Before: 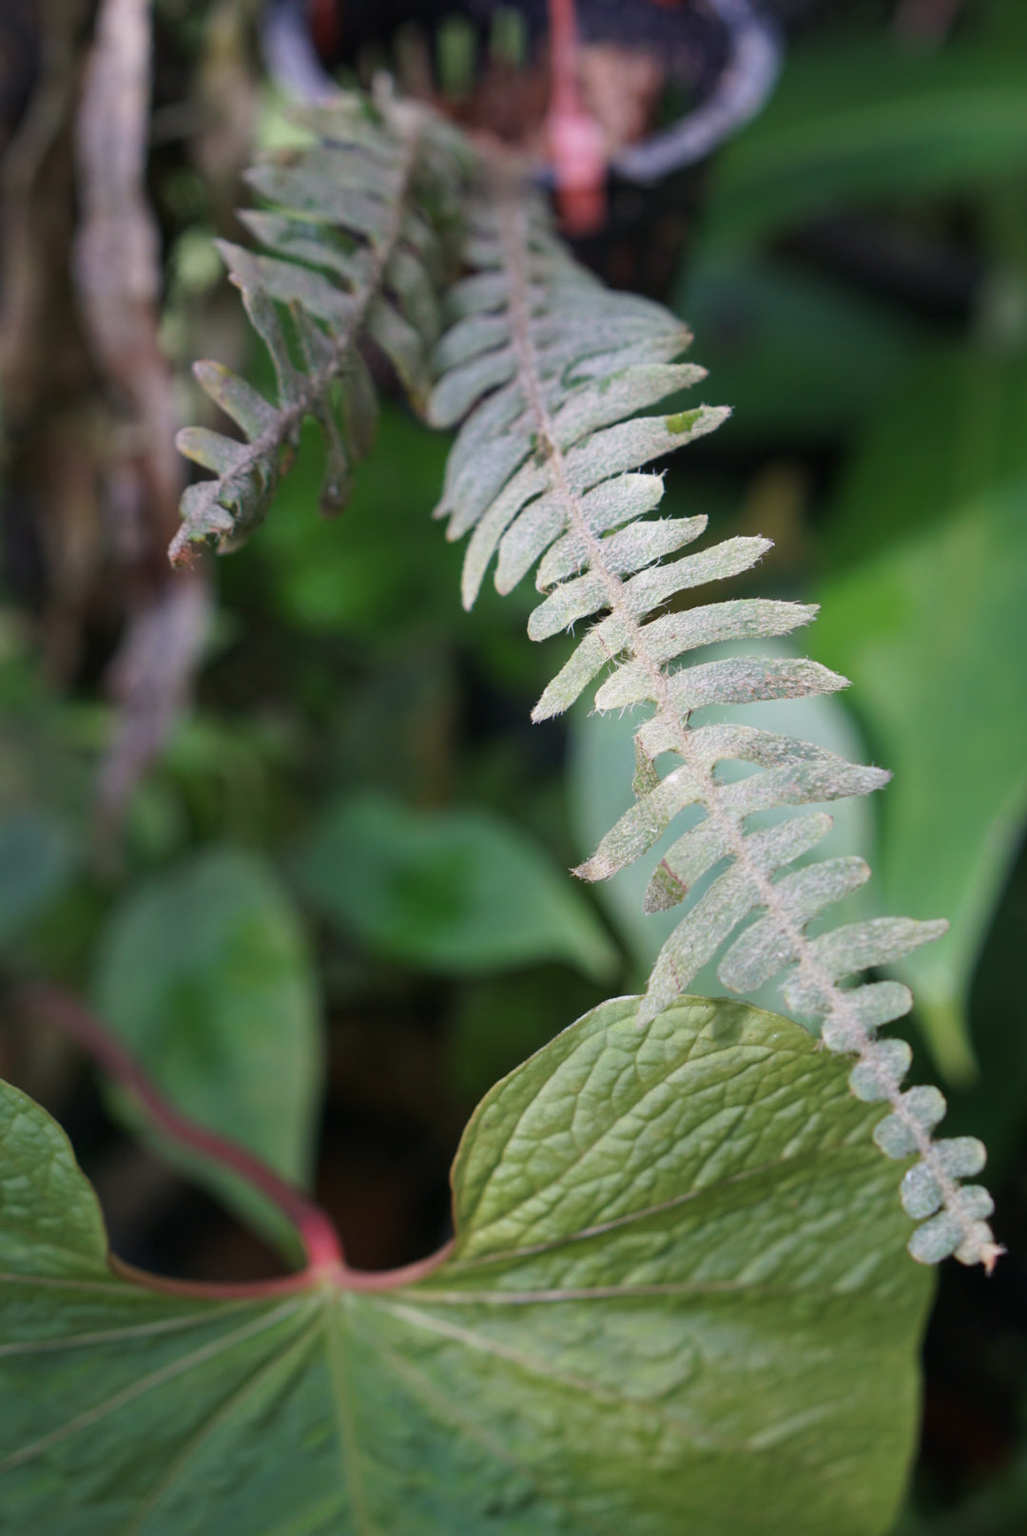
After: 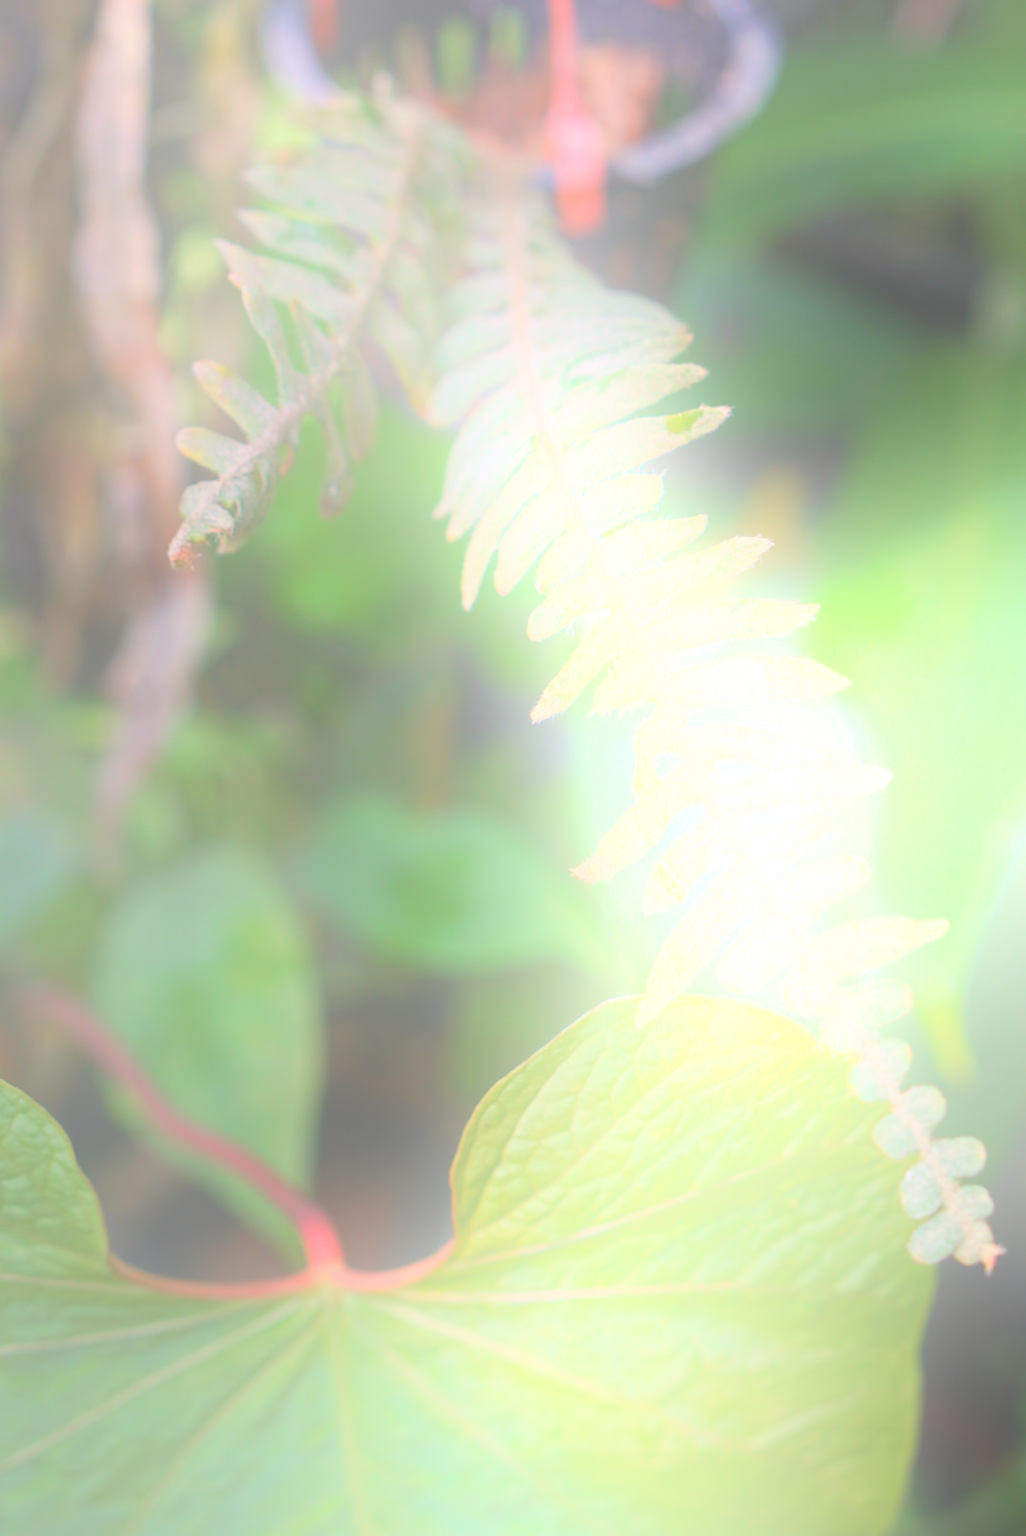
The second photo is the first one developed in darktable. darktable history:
bloom: size 25%, threshold 5%, strength 90%
white balance: red 1.029, blue 0.92
